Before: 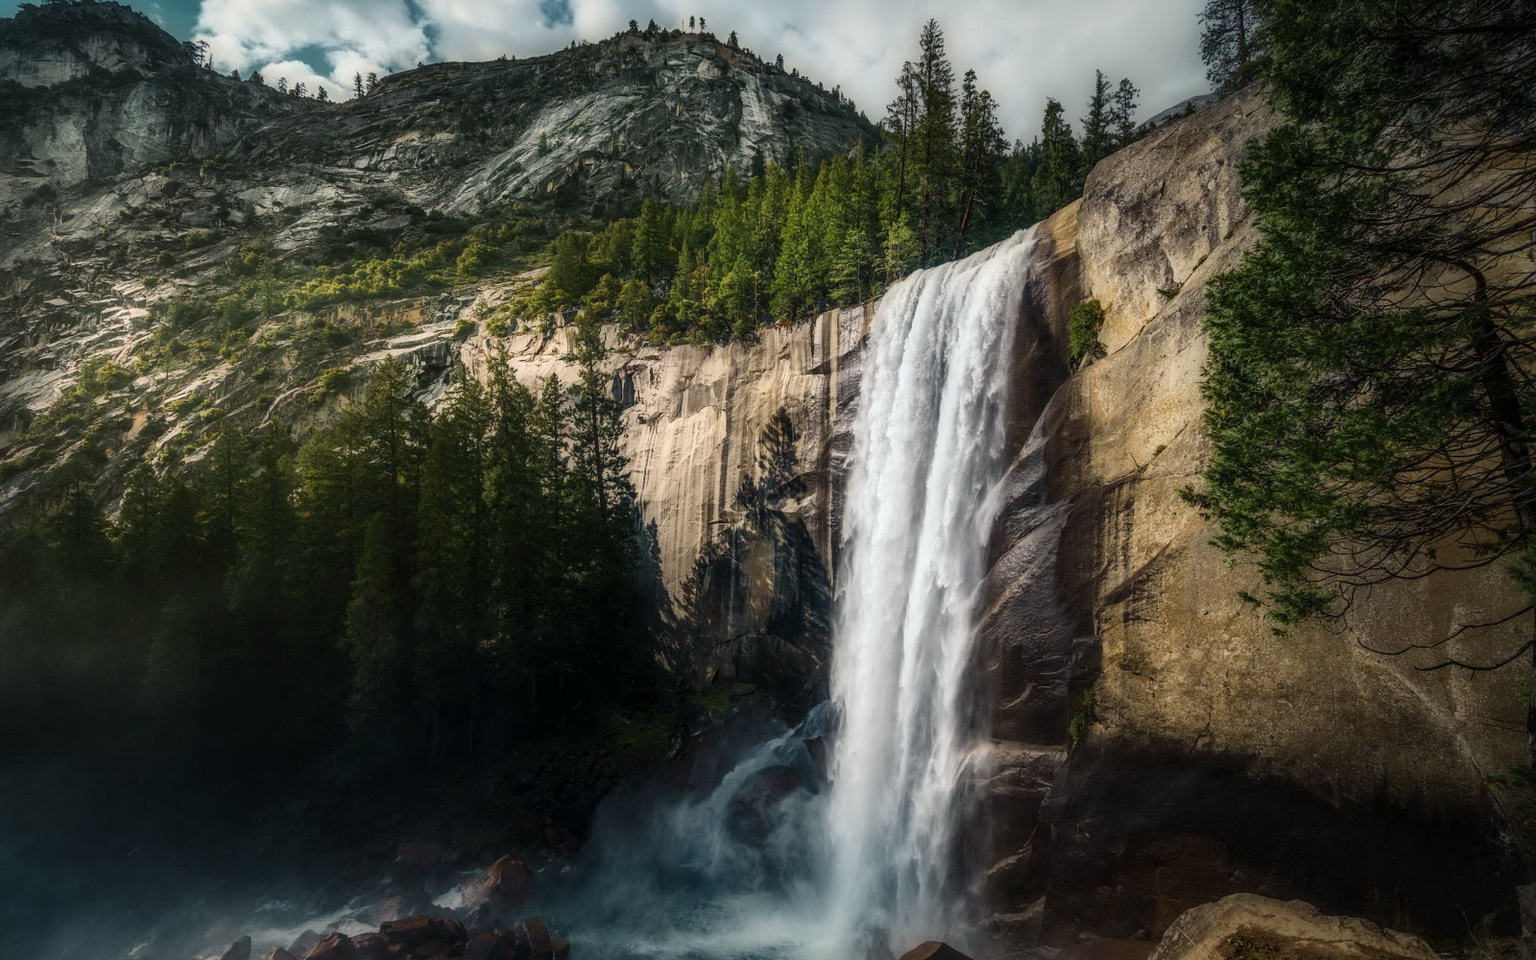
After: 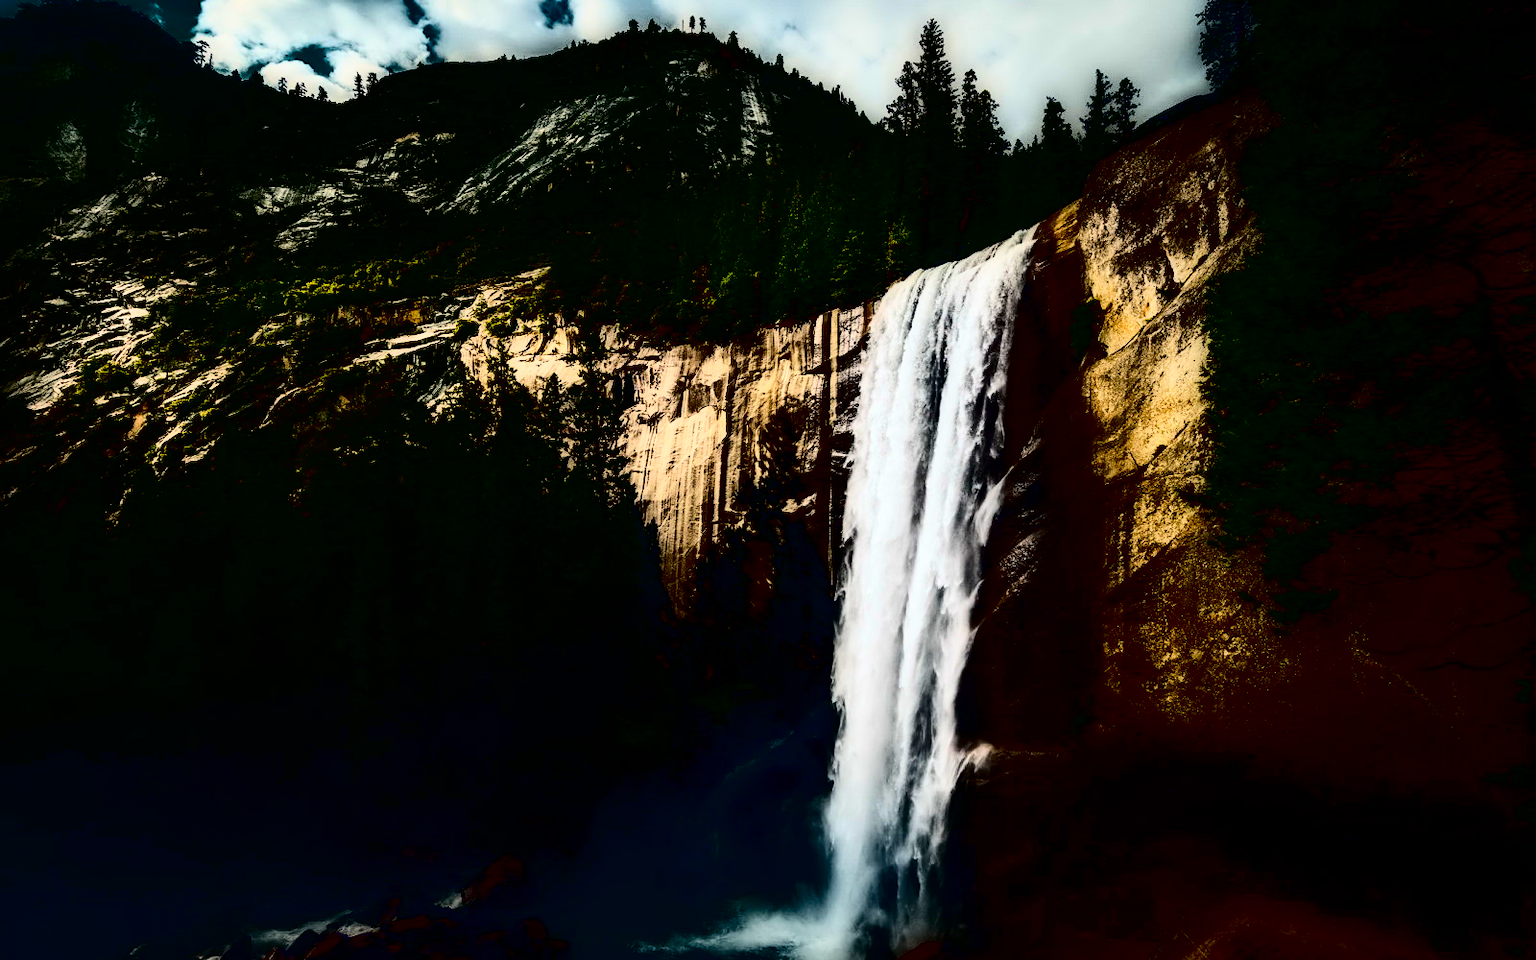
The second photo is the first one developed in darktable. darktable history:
contrast brightness saturation: contrast 0.763, brightness -0.985, saturation 0.984
